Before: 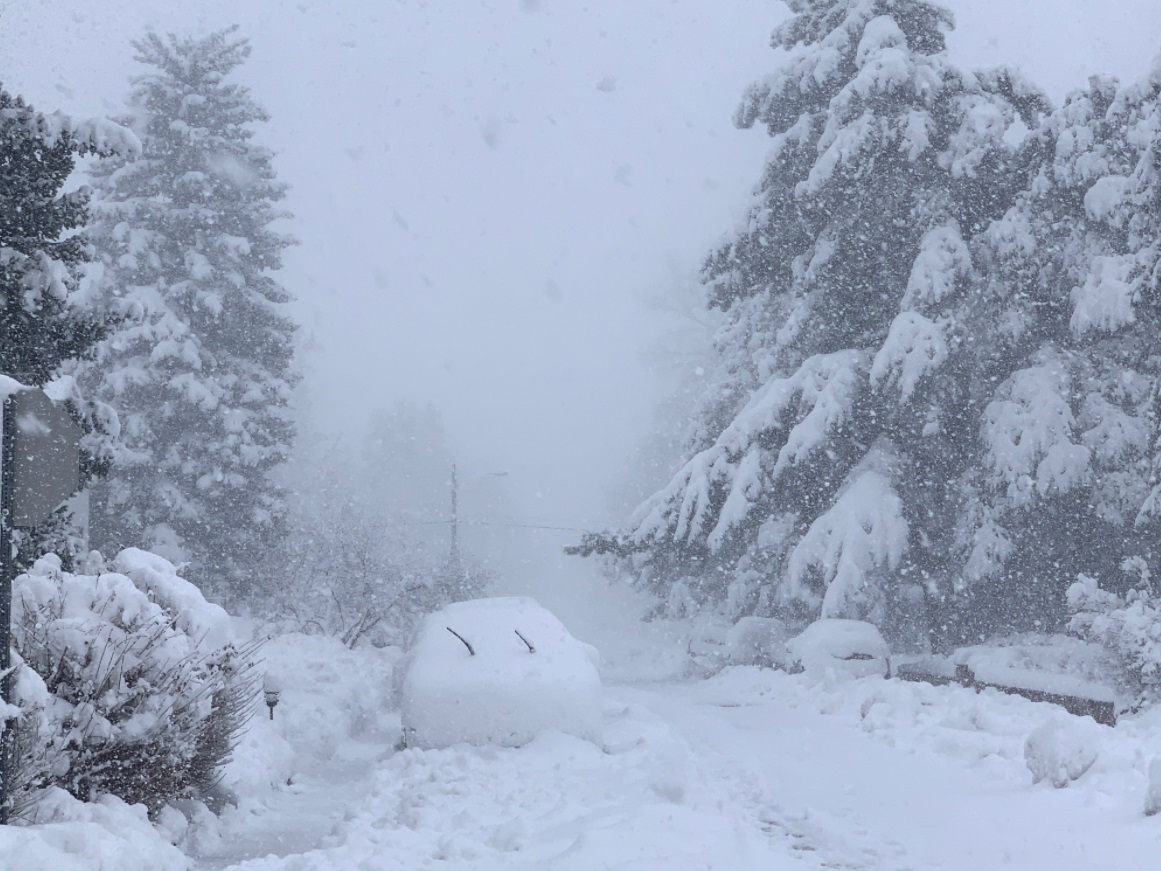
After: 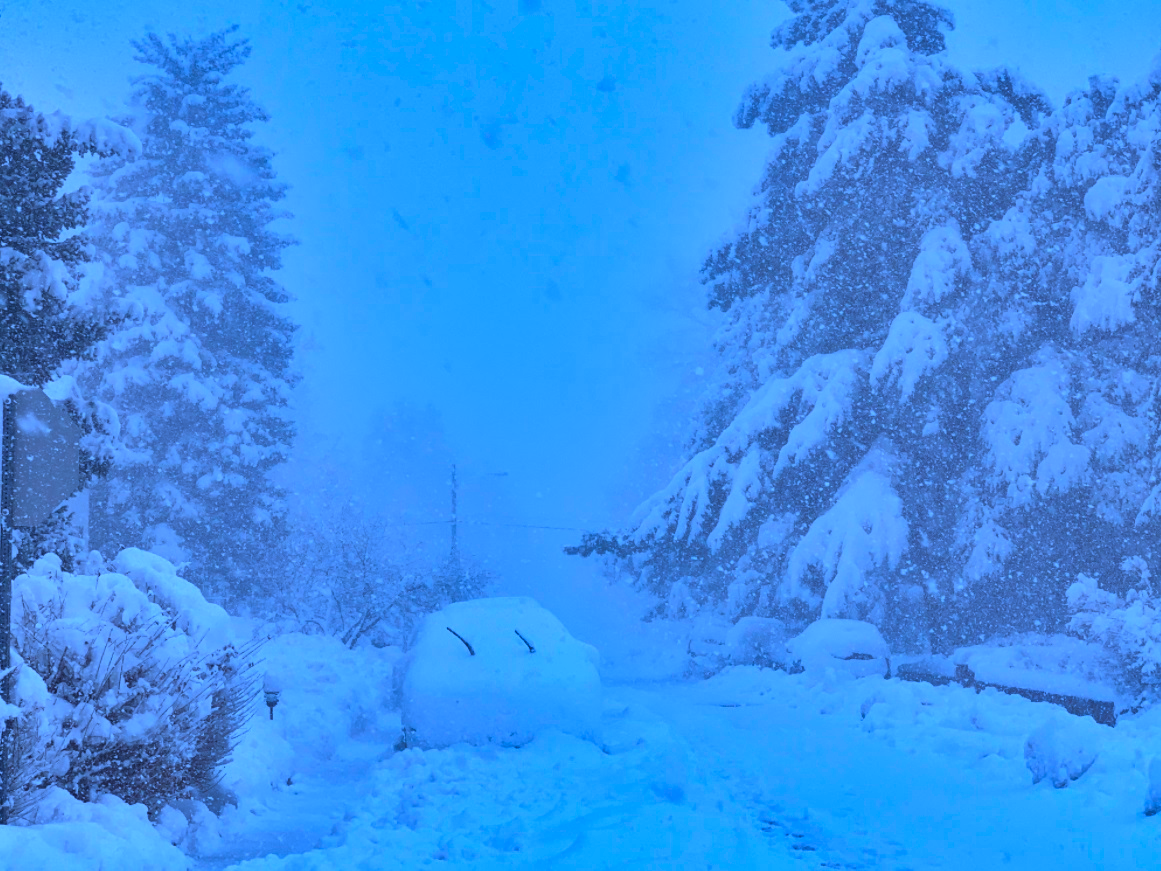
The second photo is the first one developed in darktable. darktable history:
shadows and highlights: radius 59.72, shadows -38.95, white point adjustment -1.93, highlights -55.09, compress 24.91%, highlights color adjustment 51.58%, soften with gaussian
exposure: black level correction -0.028, exposure -0.095 EV
white balance: red 0.816, blue 1.347
contrast brightness saturation: brightness 0.04, saturation 0.41
